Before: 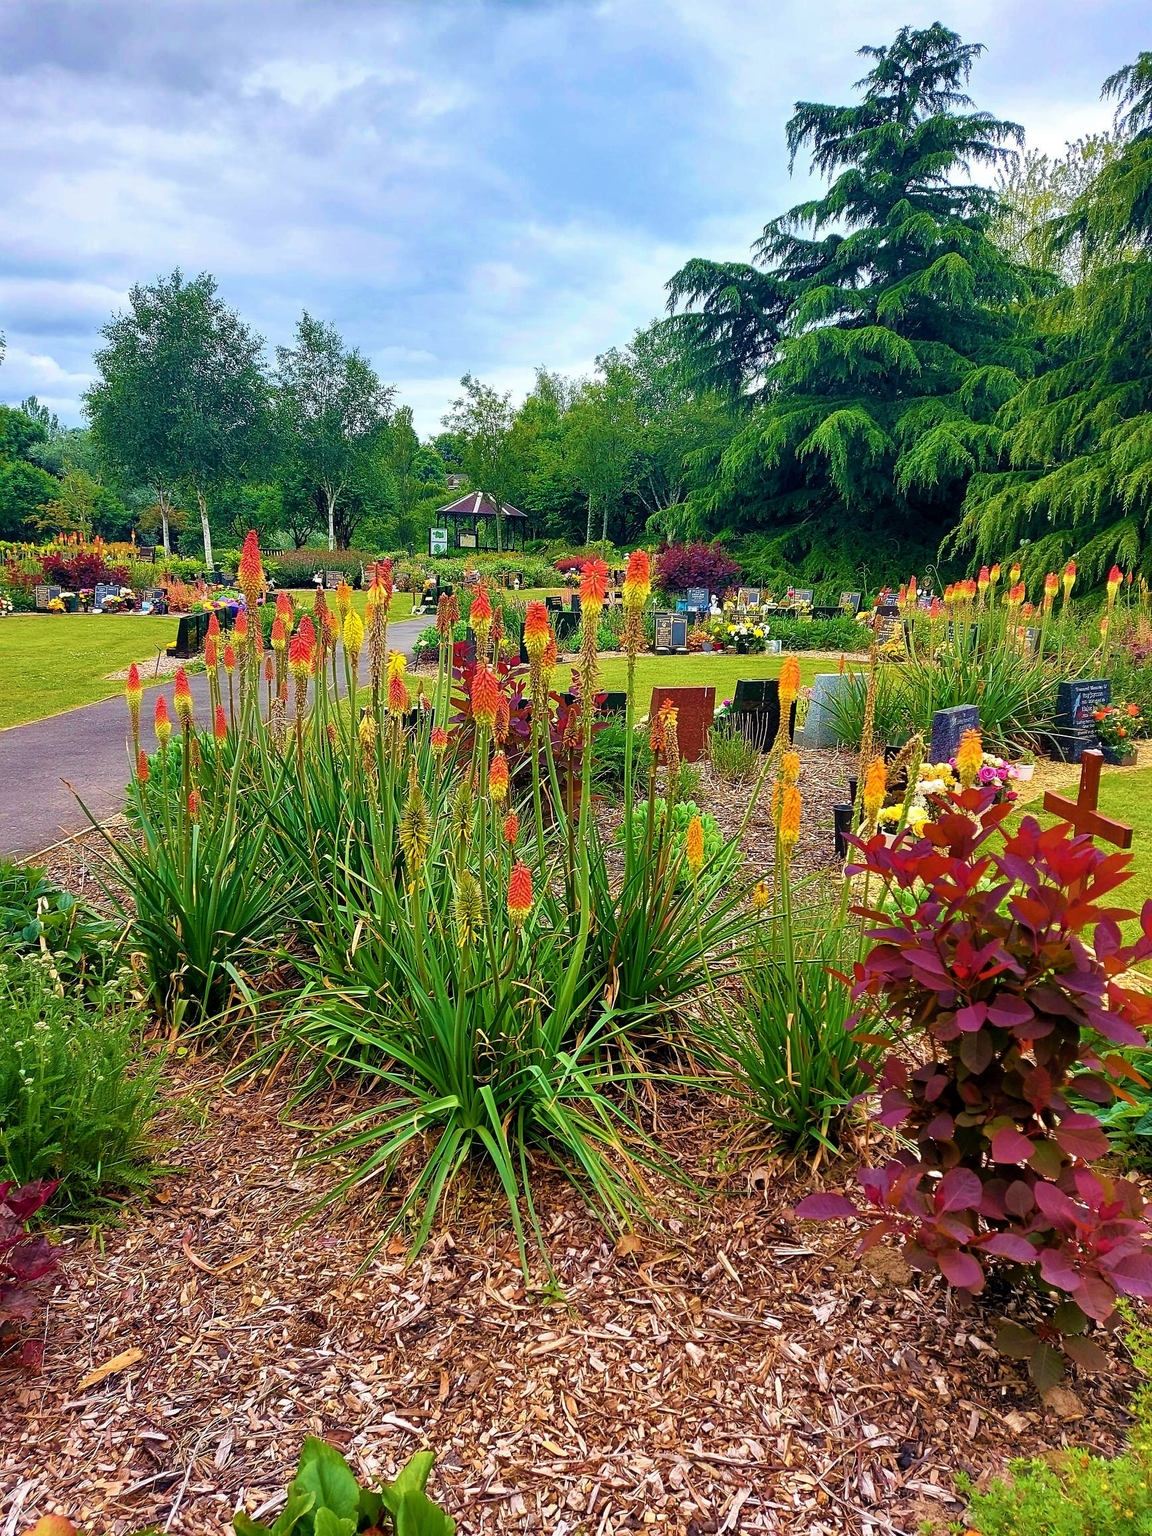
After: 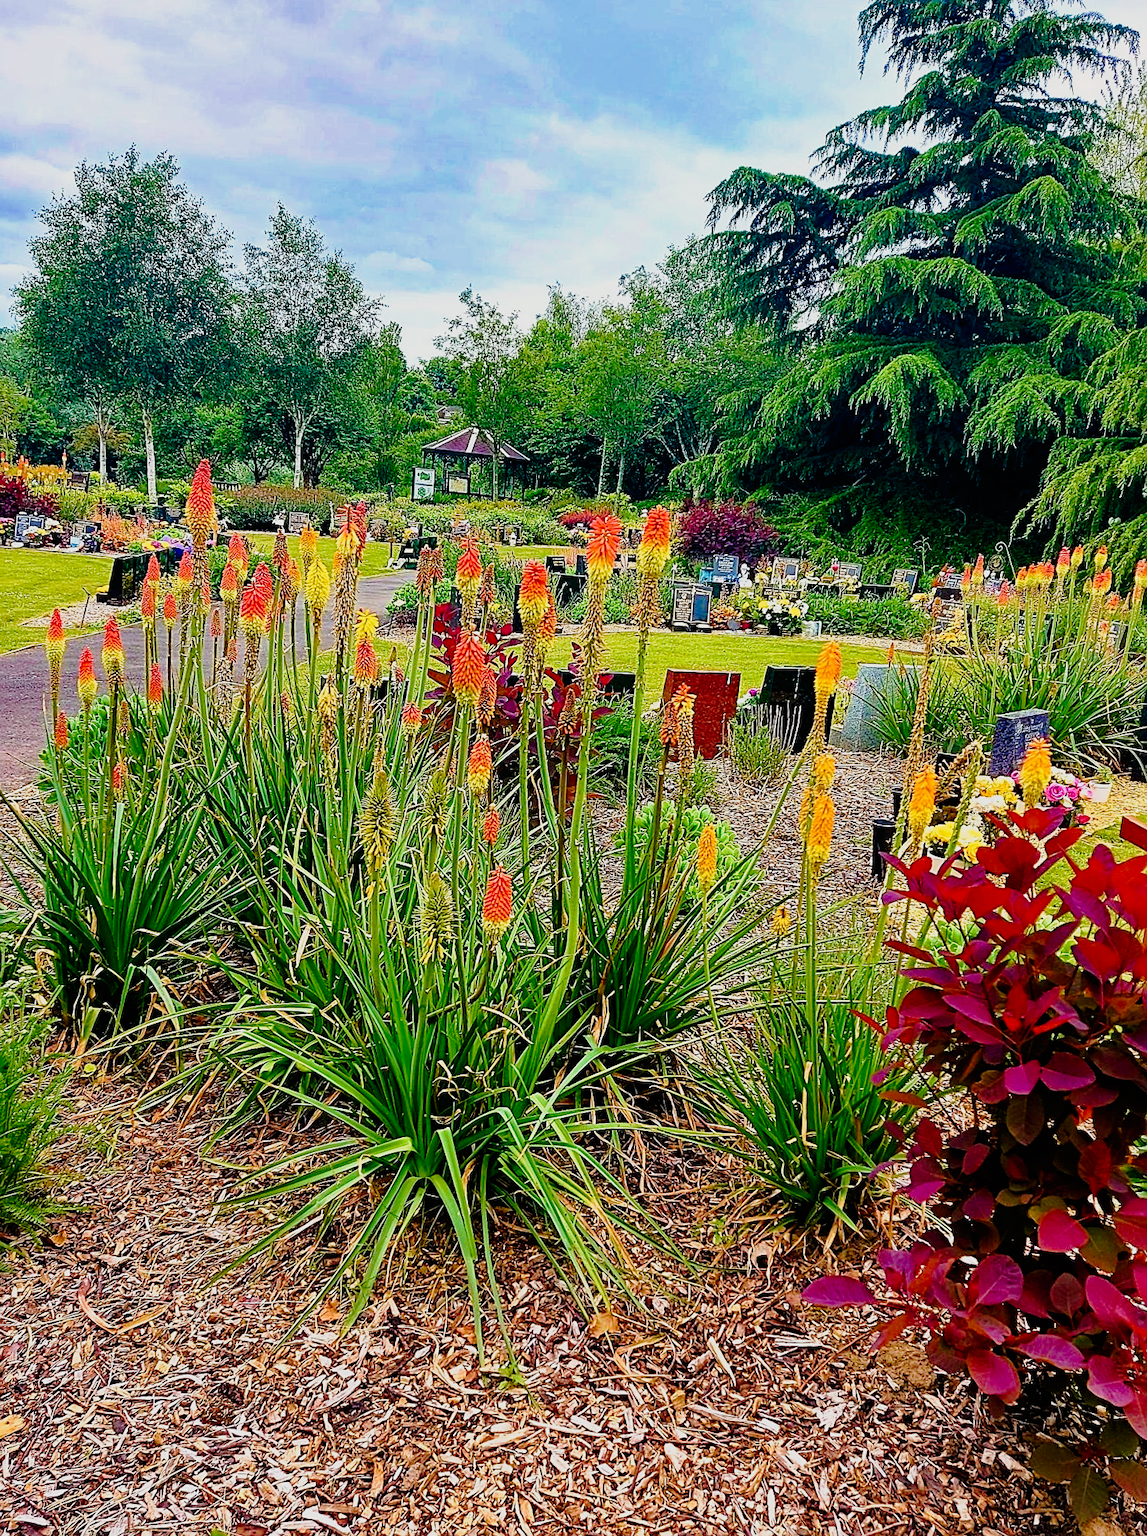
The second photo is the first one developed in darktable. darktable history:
tone curve: curves: ch0 [(0.003, 0.003) (0.104, 0.026) (0.236, 0.181) (0.401, 0.443) (0.495, 0.55) (0.625, 0.67) (0.819, 0.841) (0.96, 0.899)]; ch1 [(0, 0) (0.161, 0.092) (0.37, 0.302) (0.424, 0.402) (0.45, 0.466) (0.495, 0.51) (0.573, 0.571) (0.638, 0.641) (0.751, 0.741) (1, 1)]; ch2 [(0, 0) (0.352, 0.403) (0.466, 0.443) (0.524, 0.526) (0.56, 0.556) (1, 1)], preserve colors none
sharpen: on, module defaults
haze removal: strength 0.516, distance 0.922, compatibility mode true, adaptive false
crop and rotate: angle -3.03°, left 5.095%, top 5.201%, right 4.628%, bottom 4.151%
